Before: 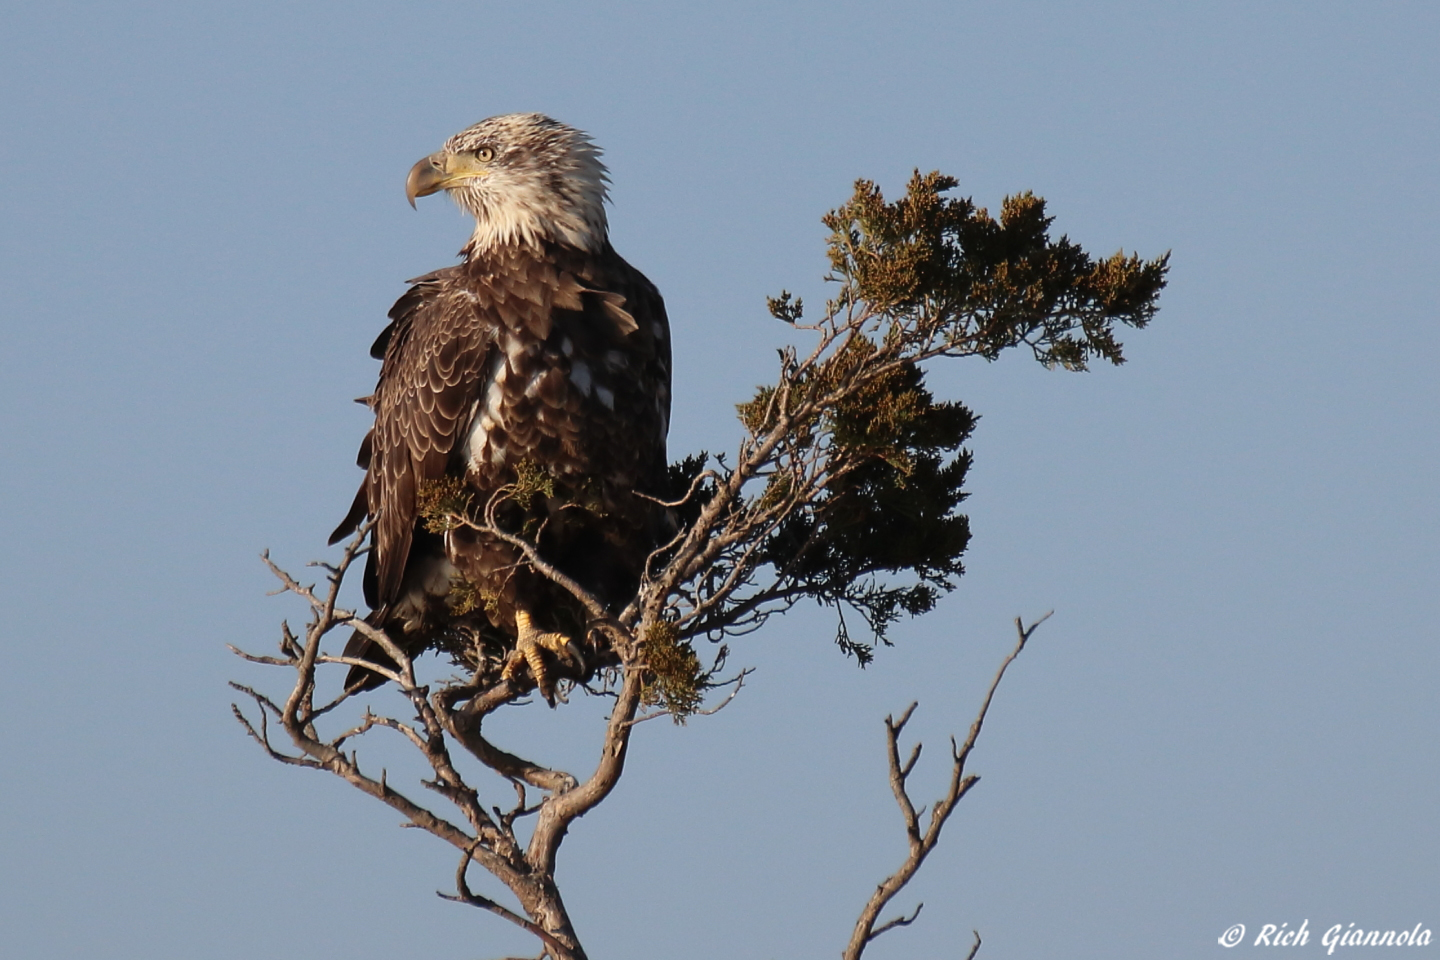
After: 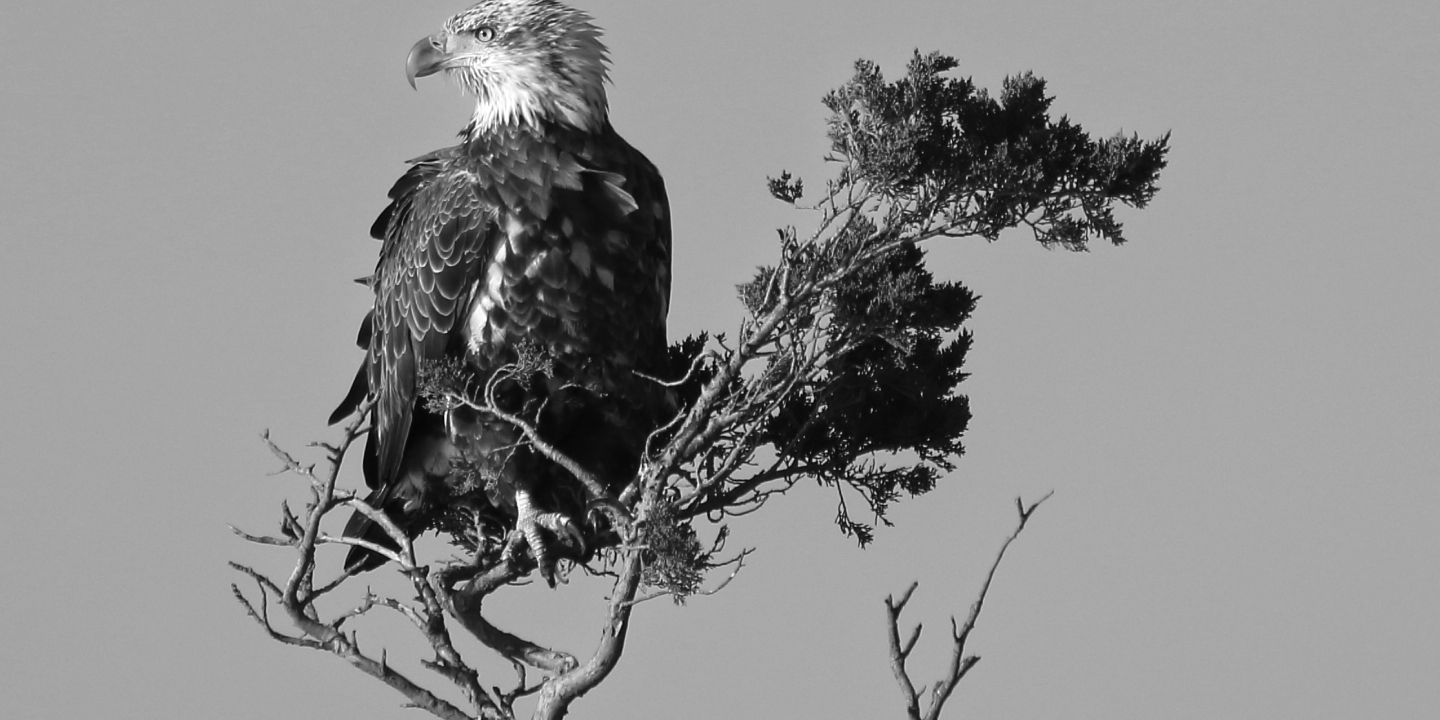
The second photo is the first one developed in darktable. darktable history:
crop and rotate: top 12.5%, bottom 12.5%
monochrome: a 26.22, b 42.67, size 0.8
white balance: red 1.123, blue 0.83
exposure: exposure 0.375 EV, compensate highlight preservation false
